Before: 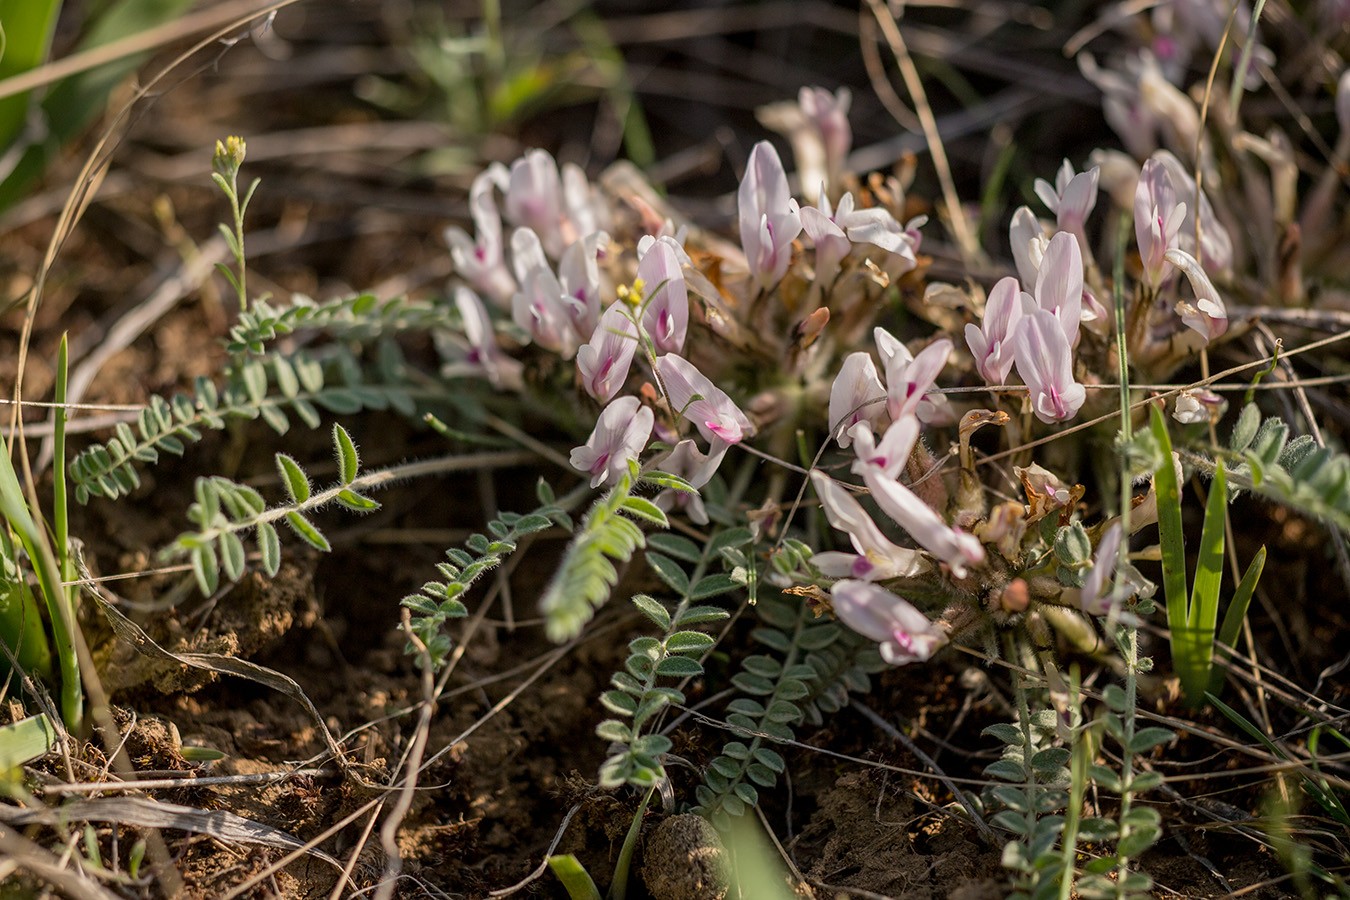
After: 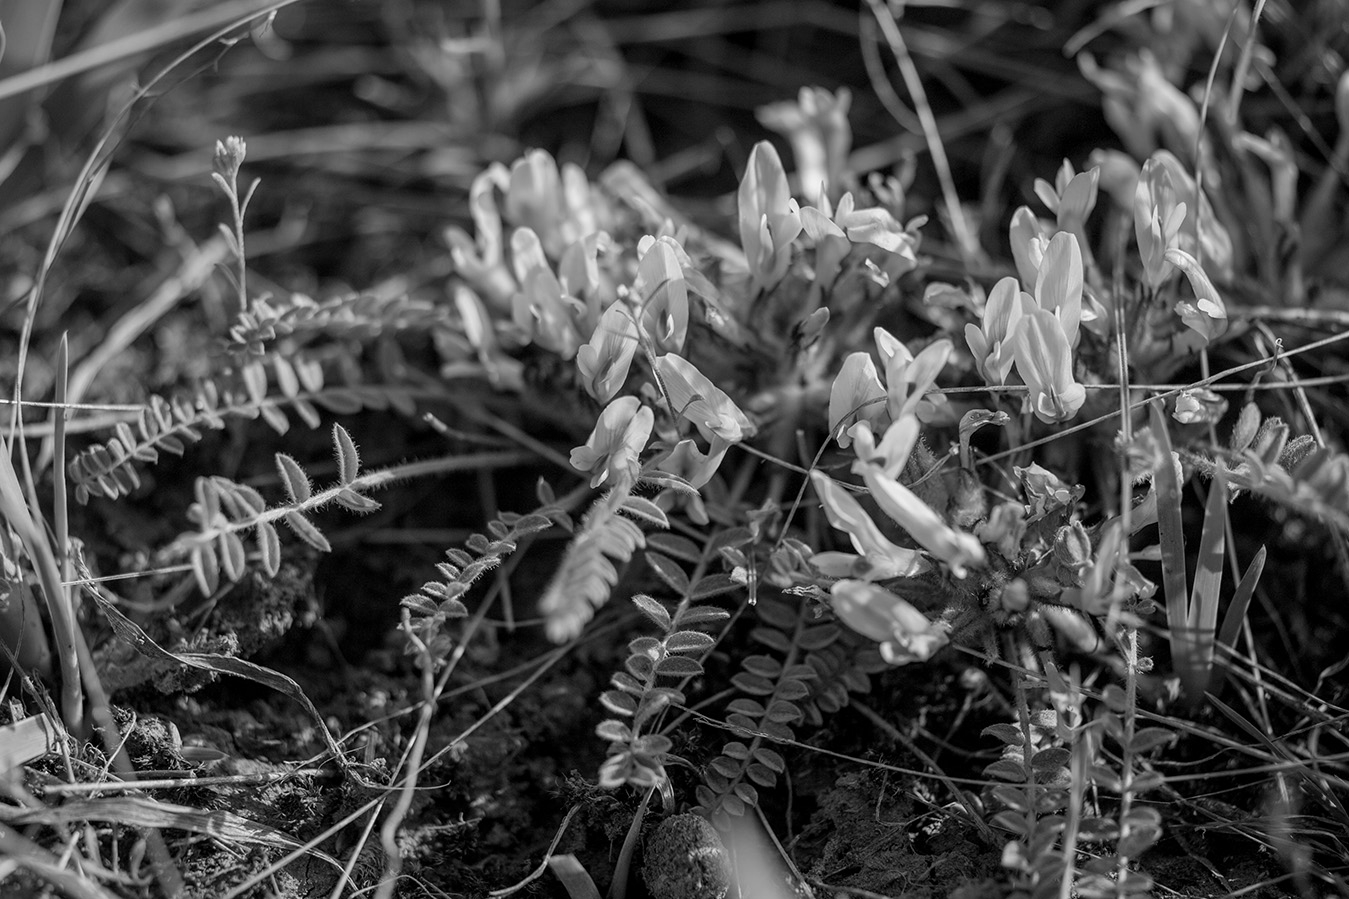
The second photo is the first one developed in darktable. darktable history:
color balance rgb: linear chroma grading › global chroma 42%, perceptual saturation grading › global saturation 42%, global vibrance 33%
monochrome: a 32, b 64, size 2.3
